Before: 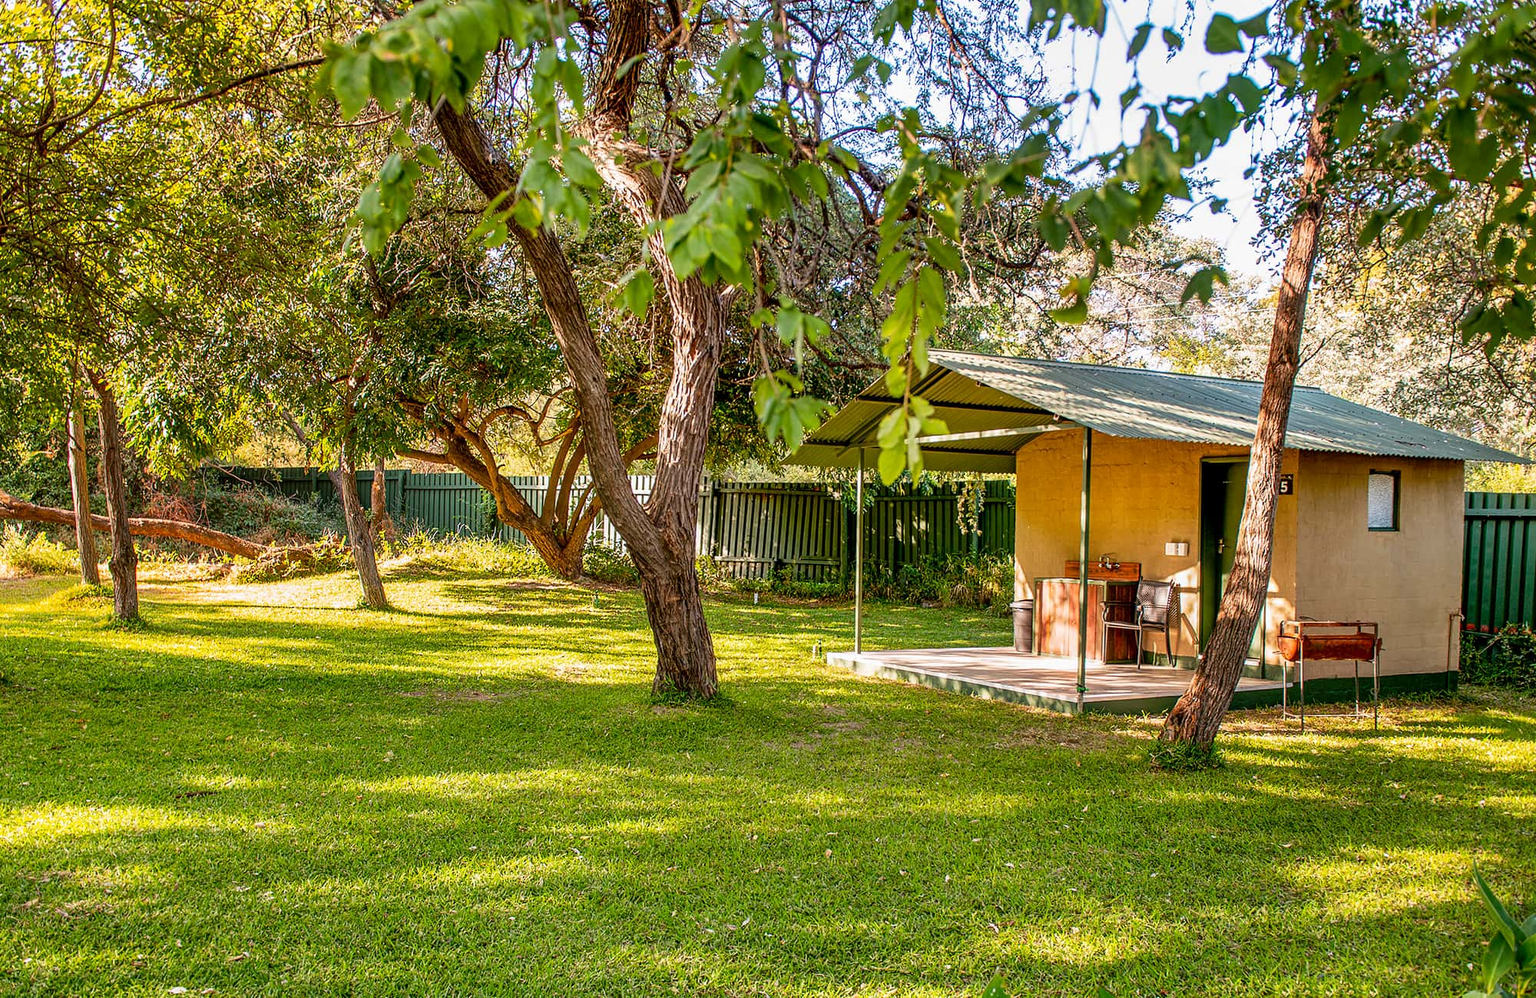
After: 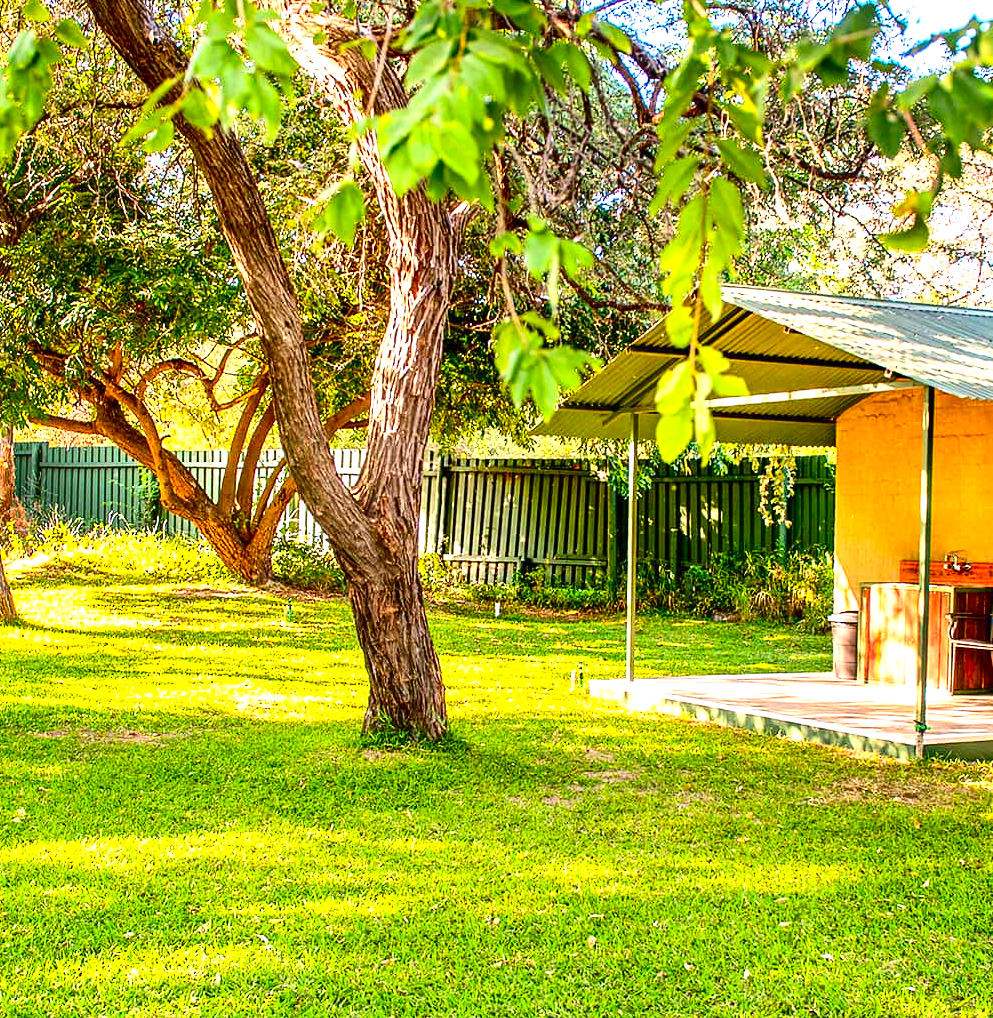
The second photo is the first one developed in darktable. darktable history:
exposure: black level correction 0, exposure 1.104 EV, compensate exposure bias true, compensate highlight preservation false
contrast brightness saturation: contrast 0.177, saturation 0.309
crop and rotate: angle 0.011°, left 24.366%, top 13.138%, right 25.941%, bottom 8.503%
